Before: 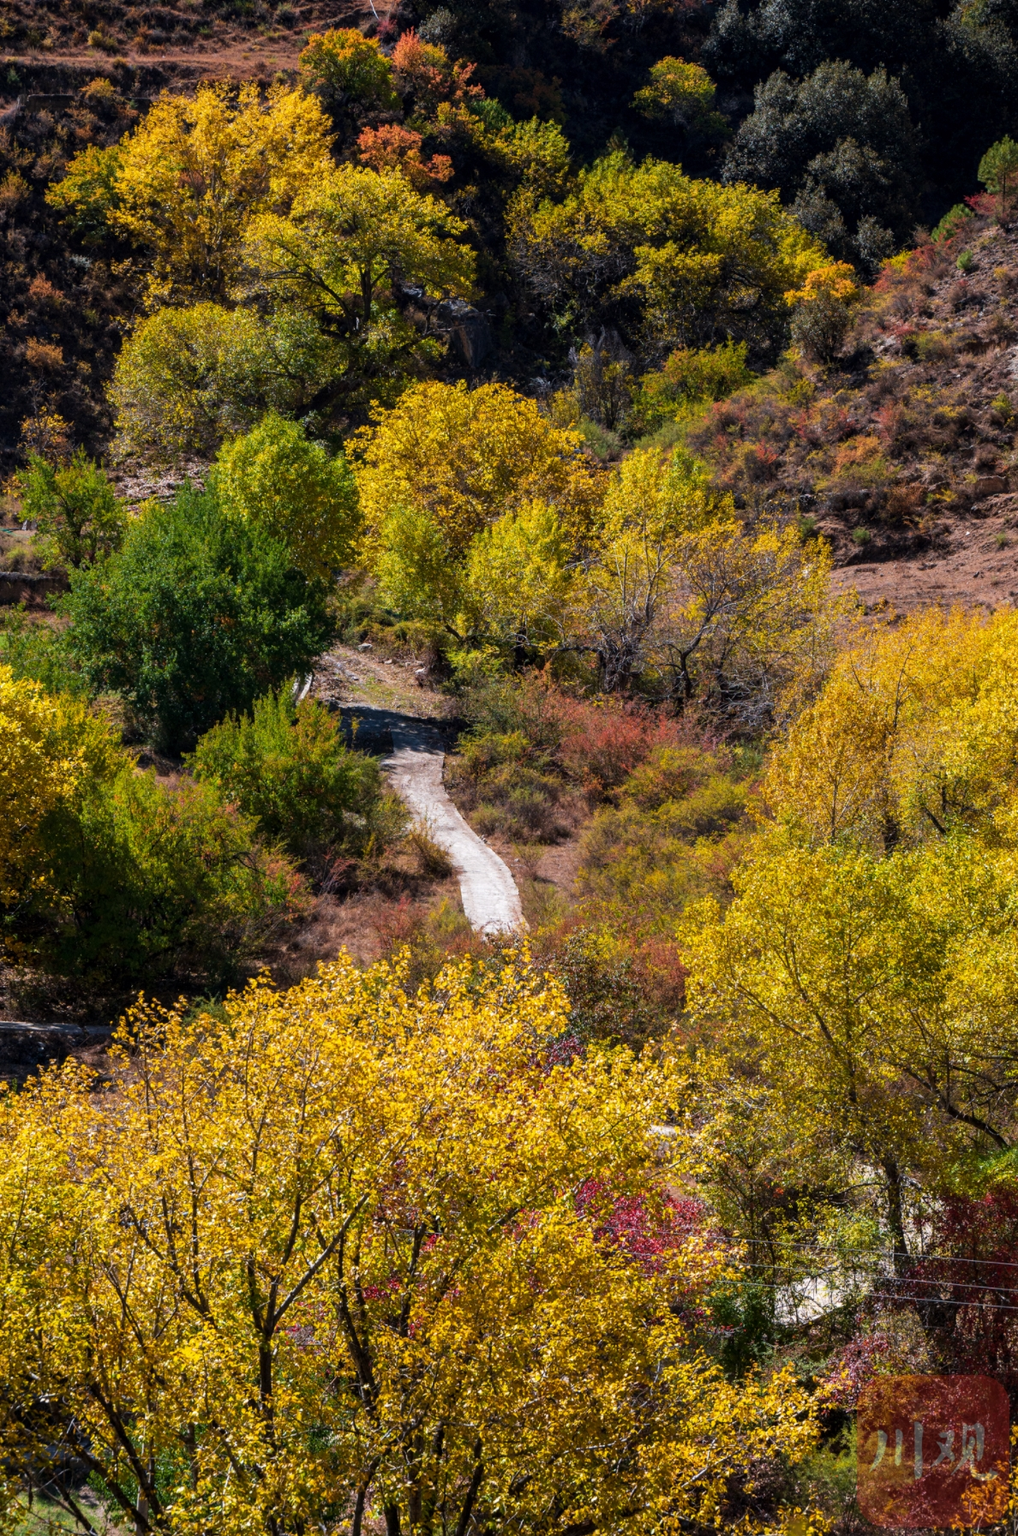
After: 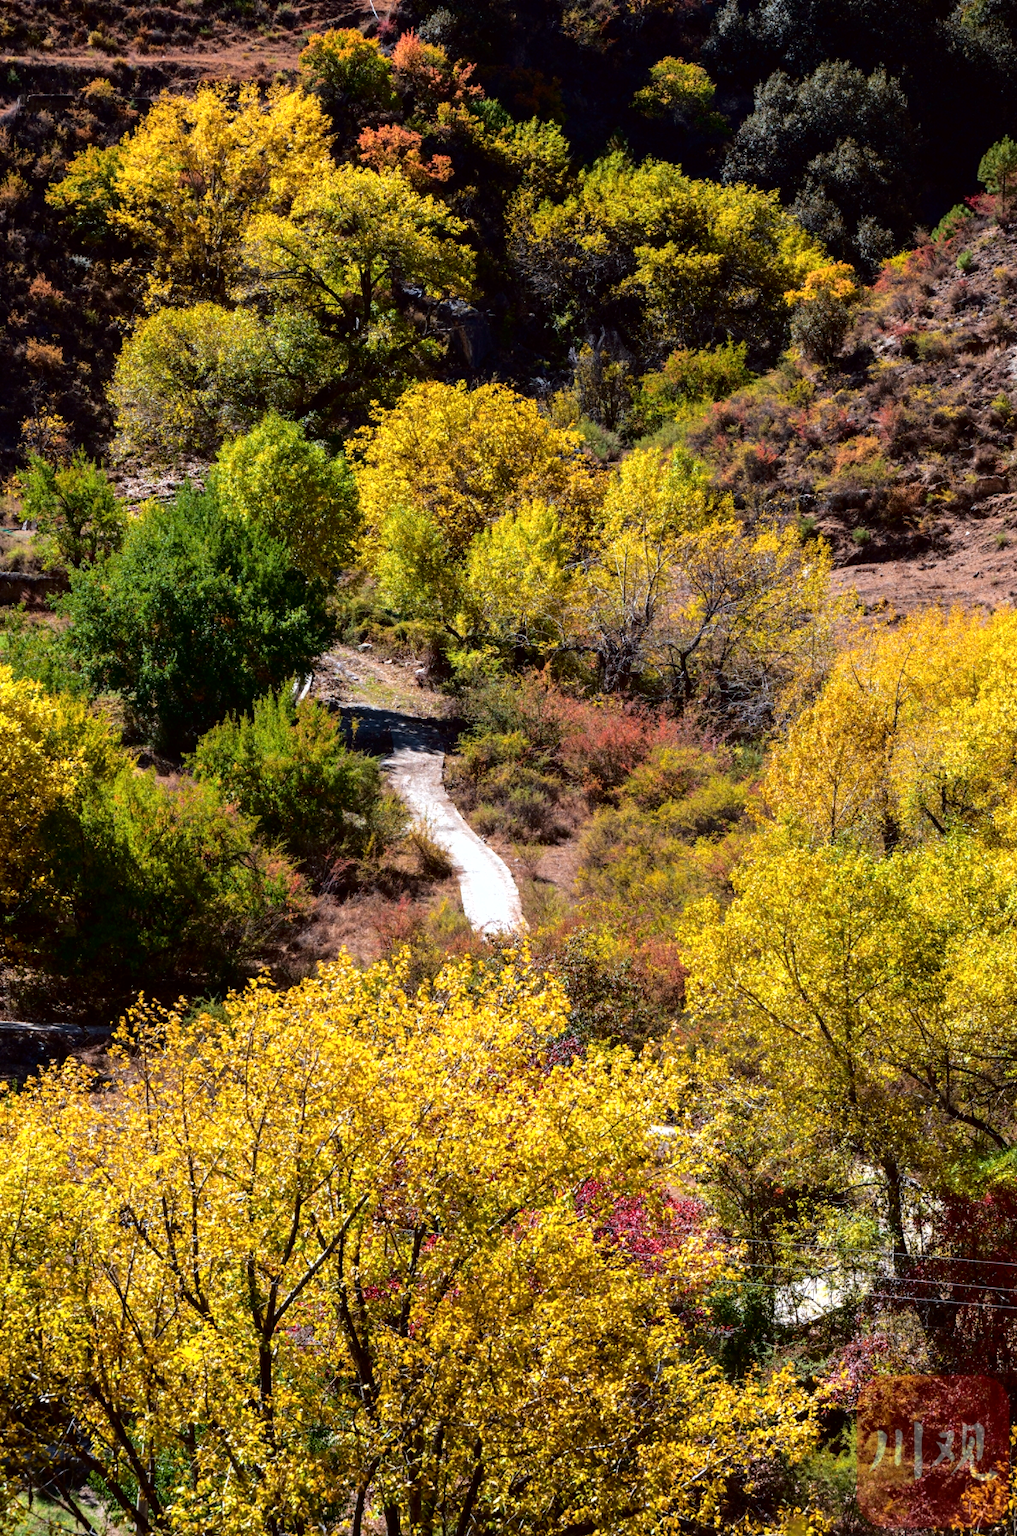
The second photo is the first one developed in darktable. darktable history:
exposure: black level correction 0, exposure 0.5 EV, compensate highlight preservation false
fill light: exposure -2 EV, width 8.6
color correction: highlights a* -2.73, highlights b* -2.09, shadows a* 2.41, shadows b* 2.73
